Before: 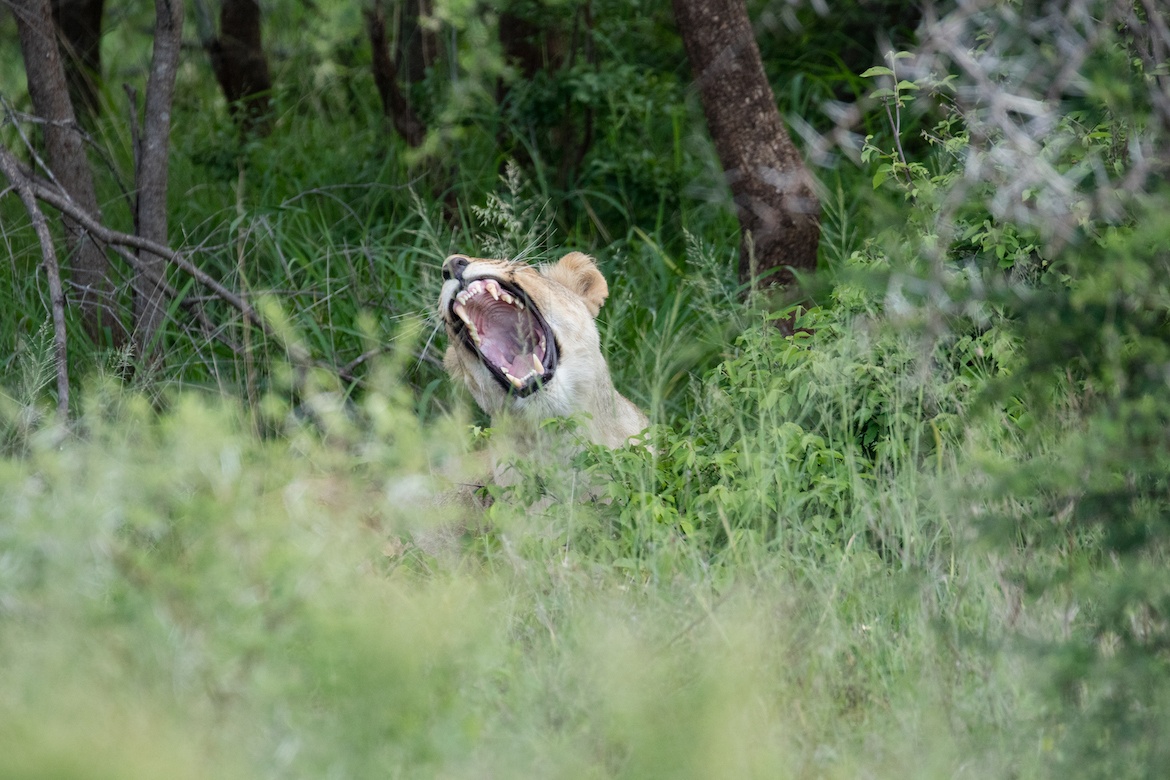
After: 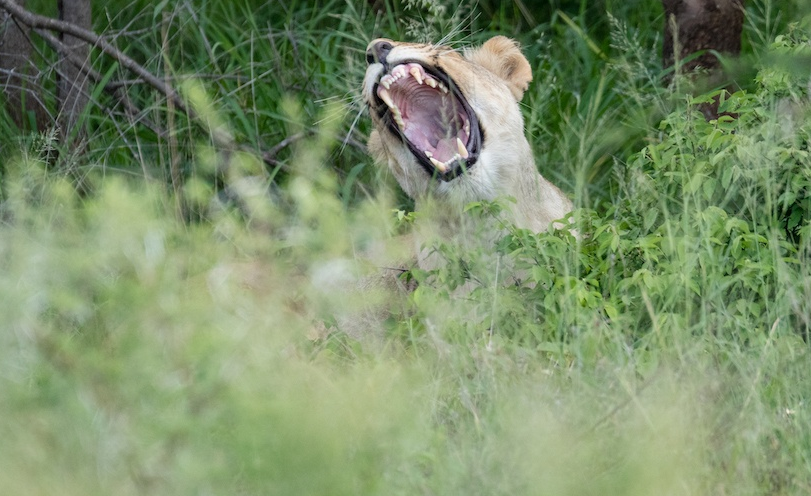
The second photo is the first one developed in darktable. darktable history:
crop: left 6.52%, top 27.776%, right 24.147%, bottom 8.625%
